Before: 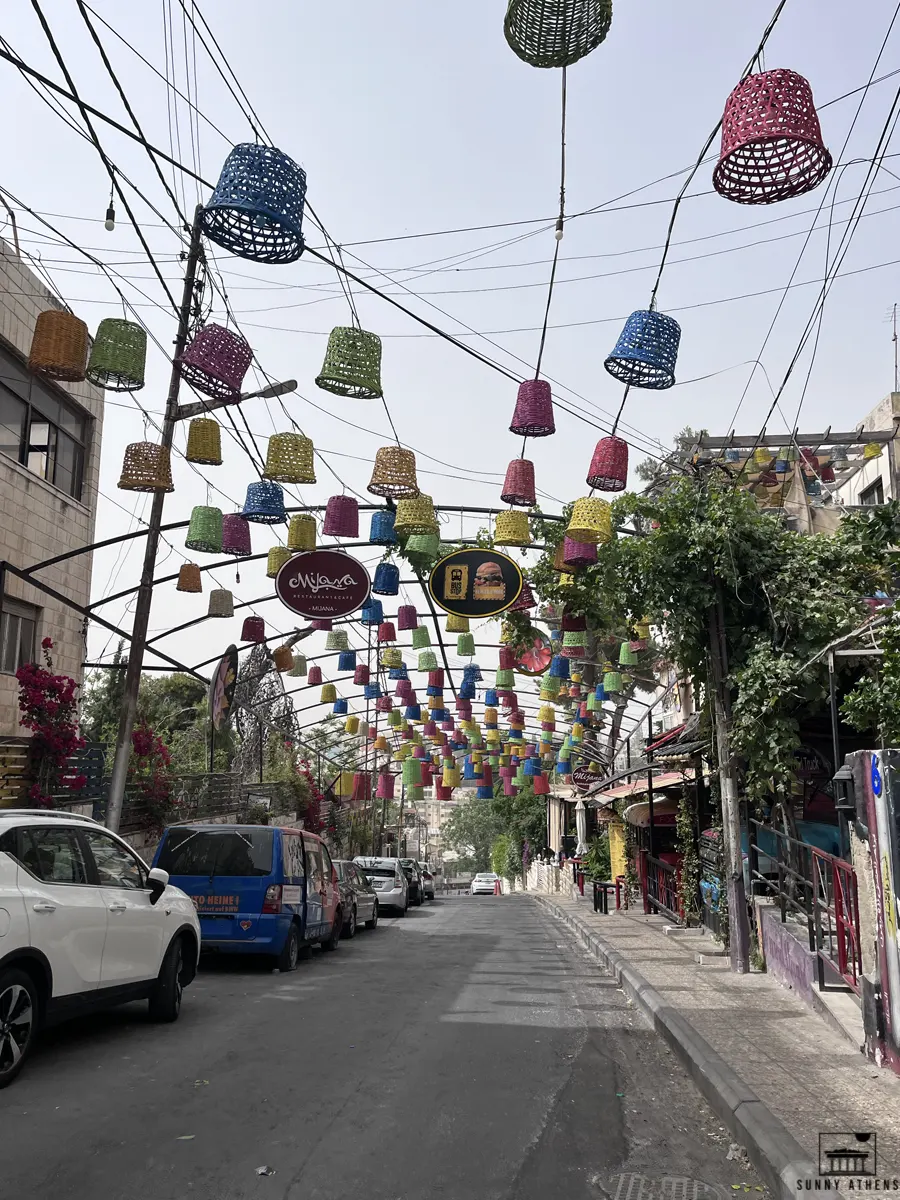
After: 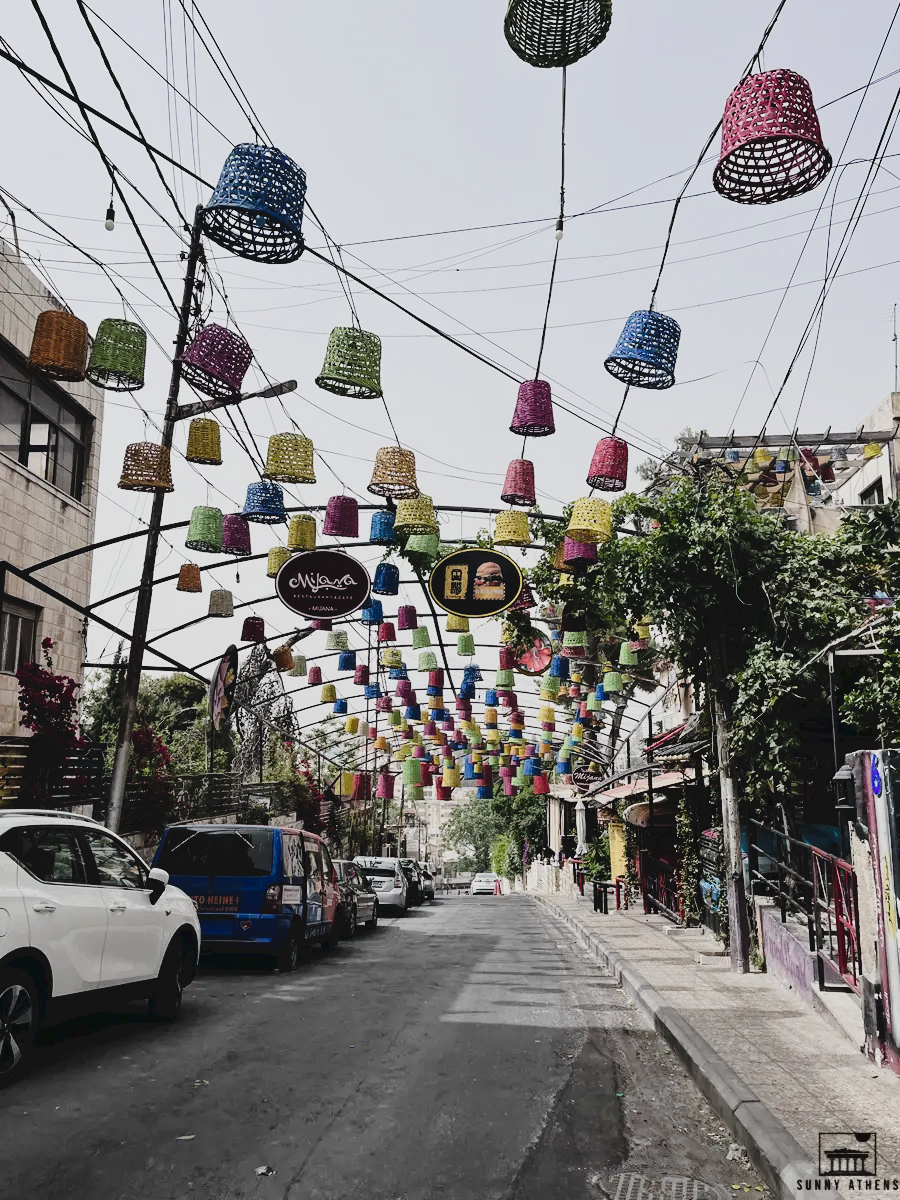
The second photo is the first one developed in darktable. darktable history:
filmic rgb: black relative exposure -7.5 EV, white relative exposure 5 EV, hardness 3.31, contrast 1.3, contrast in shadows safe
tone curve: curves: ch0 [(0, 0) (0.003, 0.064) (0.011, 0.065) (0.025, 0.061) (0.044, 0.068) (0.069, 0.083) (0.1, 0.102) (0.136, 0.126) (0.177, 0.172) (0.224, 0.225) (0.277, 0.306) (0.335, 0.397) (0.399, 0.483) (0.468, 0.56) (0.543, 0.634) (0.623, 0.708) (0.709, 0.77) (0.801, 0.832) (0.898, 0.899) (1, 1)], preserve colors none
